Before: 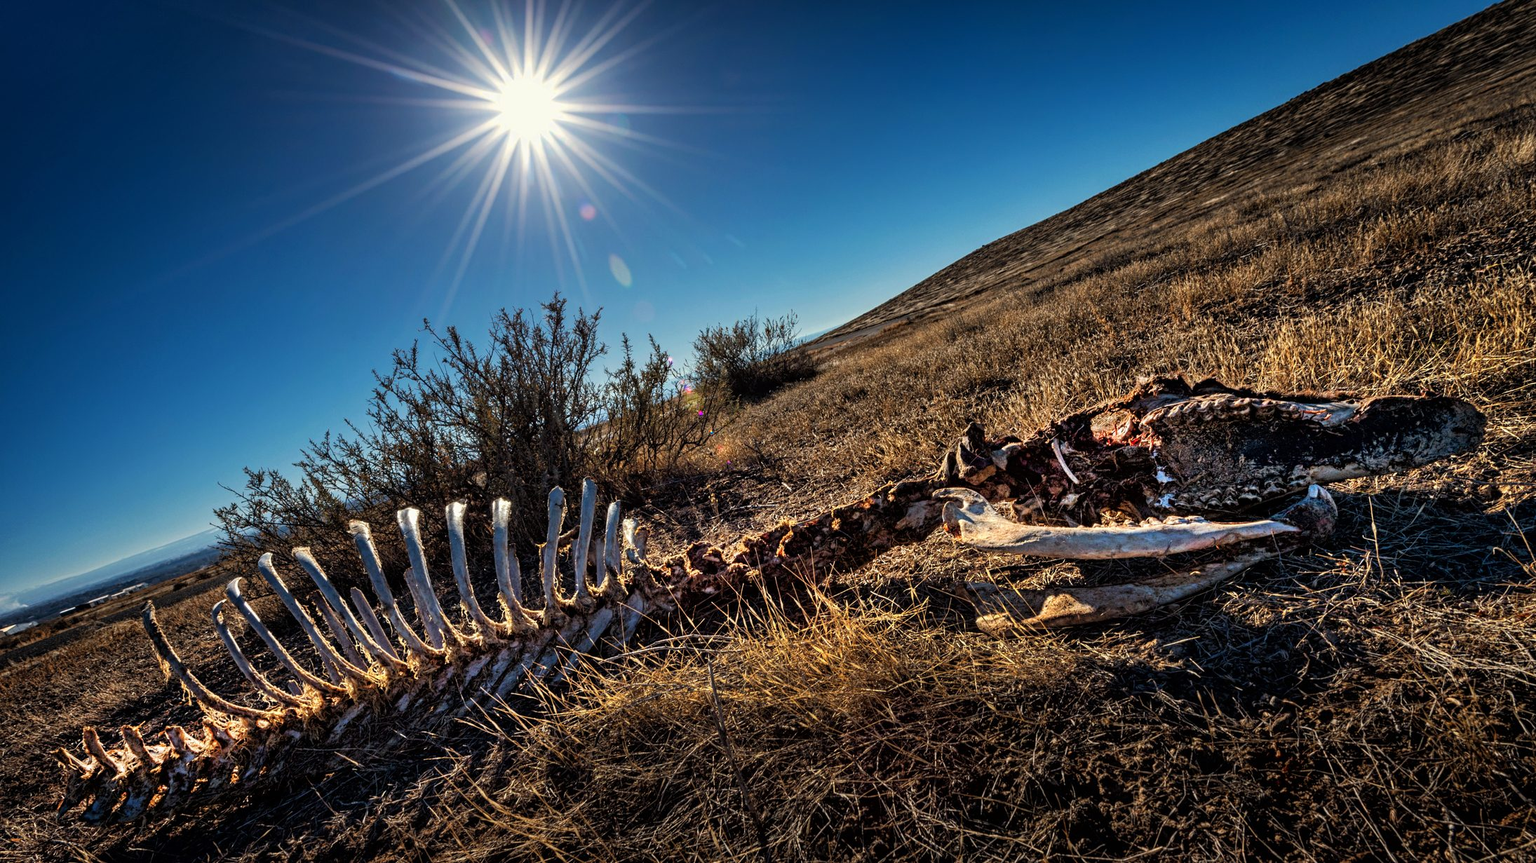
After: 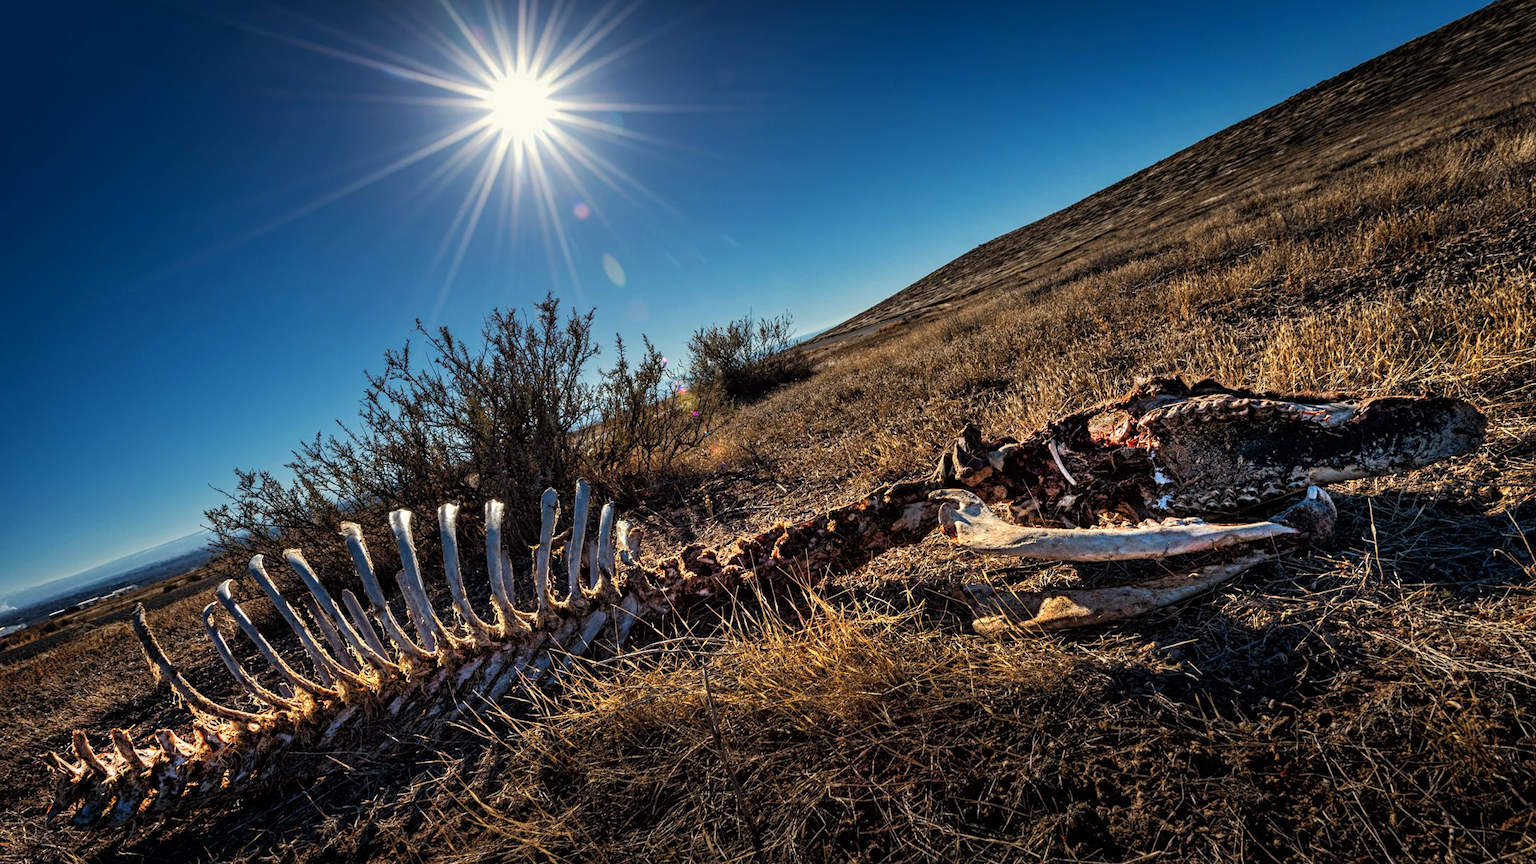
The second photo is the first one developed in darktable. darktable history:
crop and rotate: left 0.747%, top 0.344%, bottom 0.259%
shadows and highlights: radius 95.95, shadows -15.44, white point adjustment 0.191, highlights 31.41, compress 48.43%, soften with gaussian
